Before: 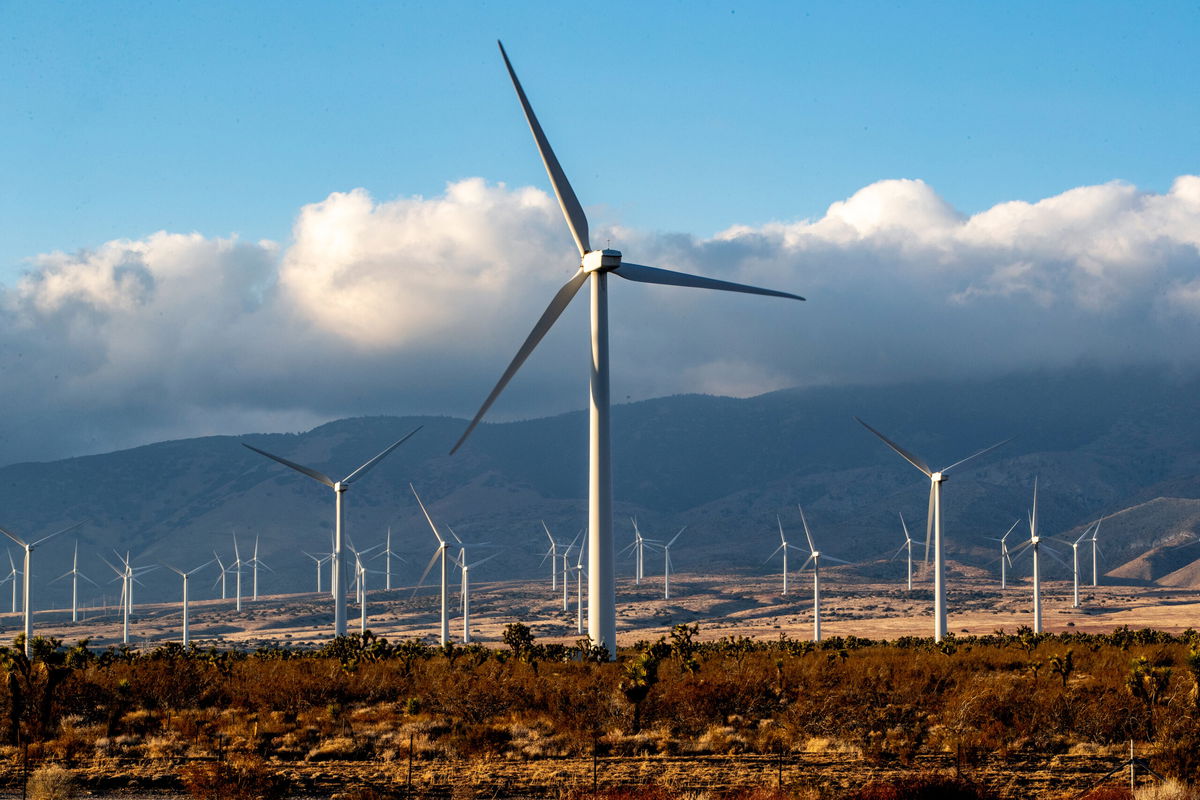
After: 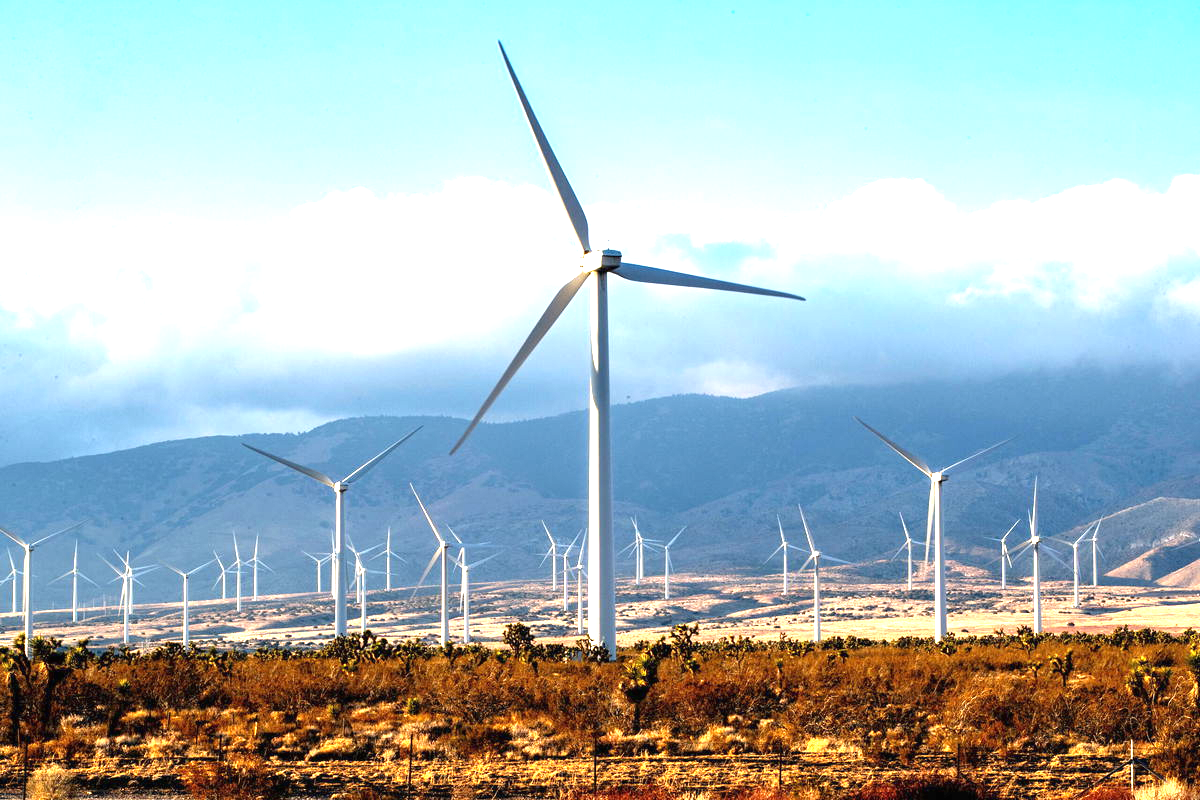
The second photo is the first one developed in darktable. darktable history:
exposure: black level correction 0, exposure 1.104 EV, compensate exposure bias true, compensate highlight preservation false
